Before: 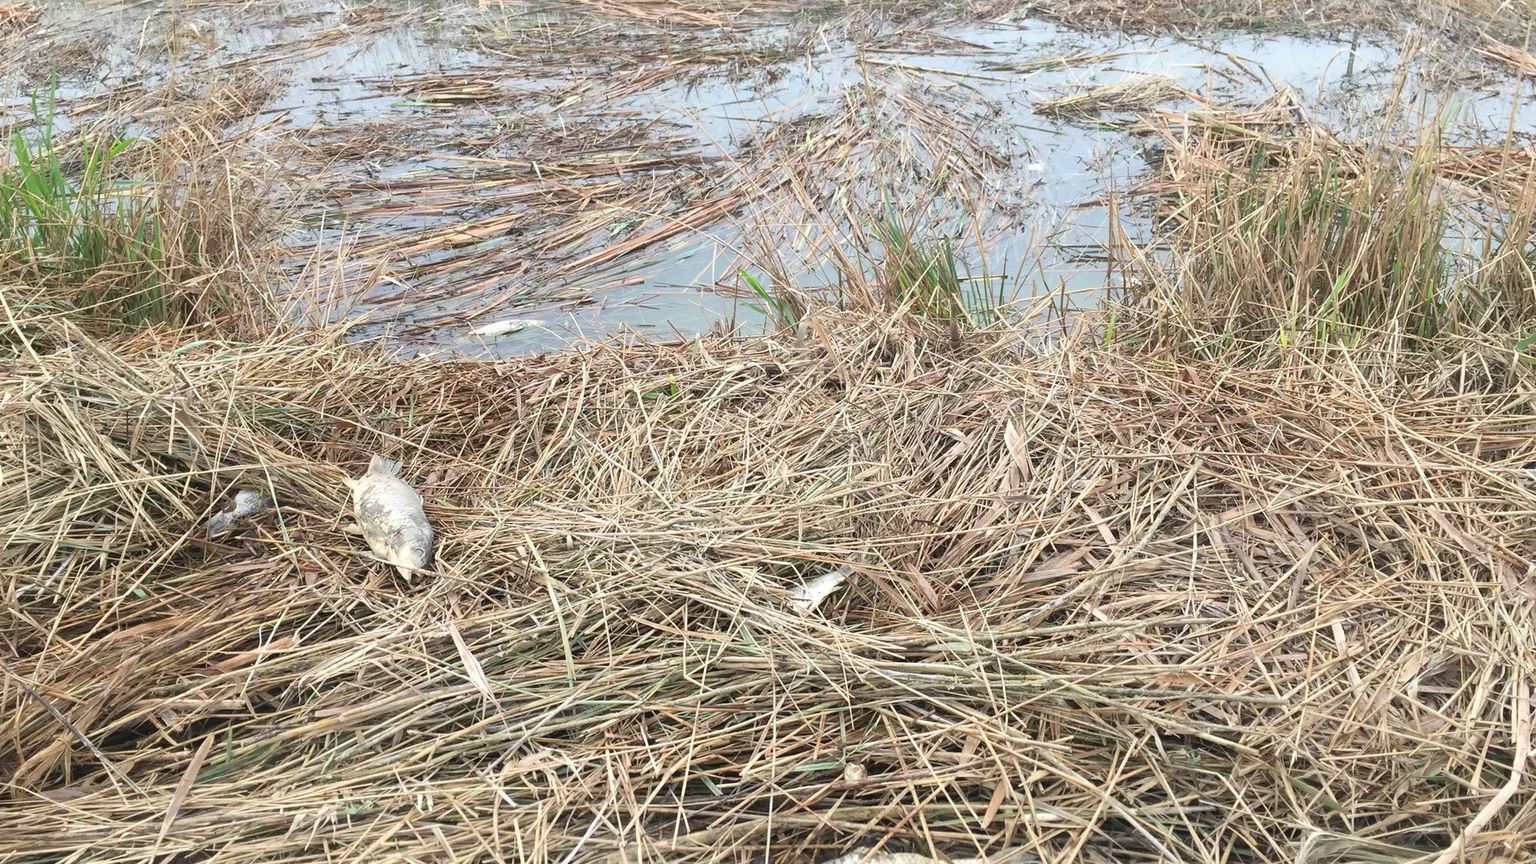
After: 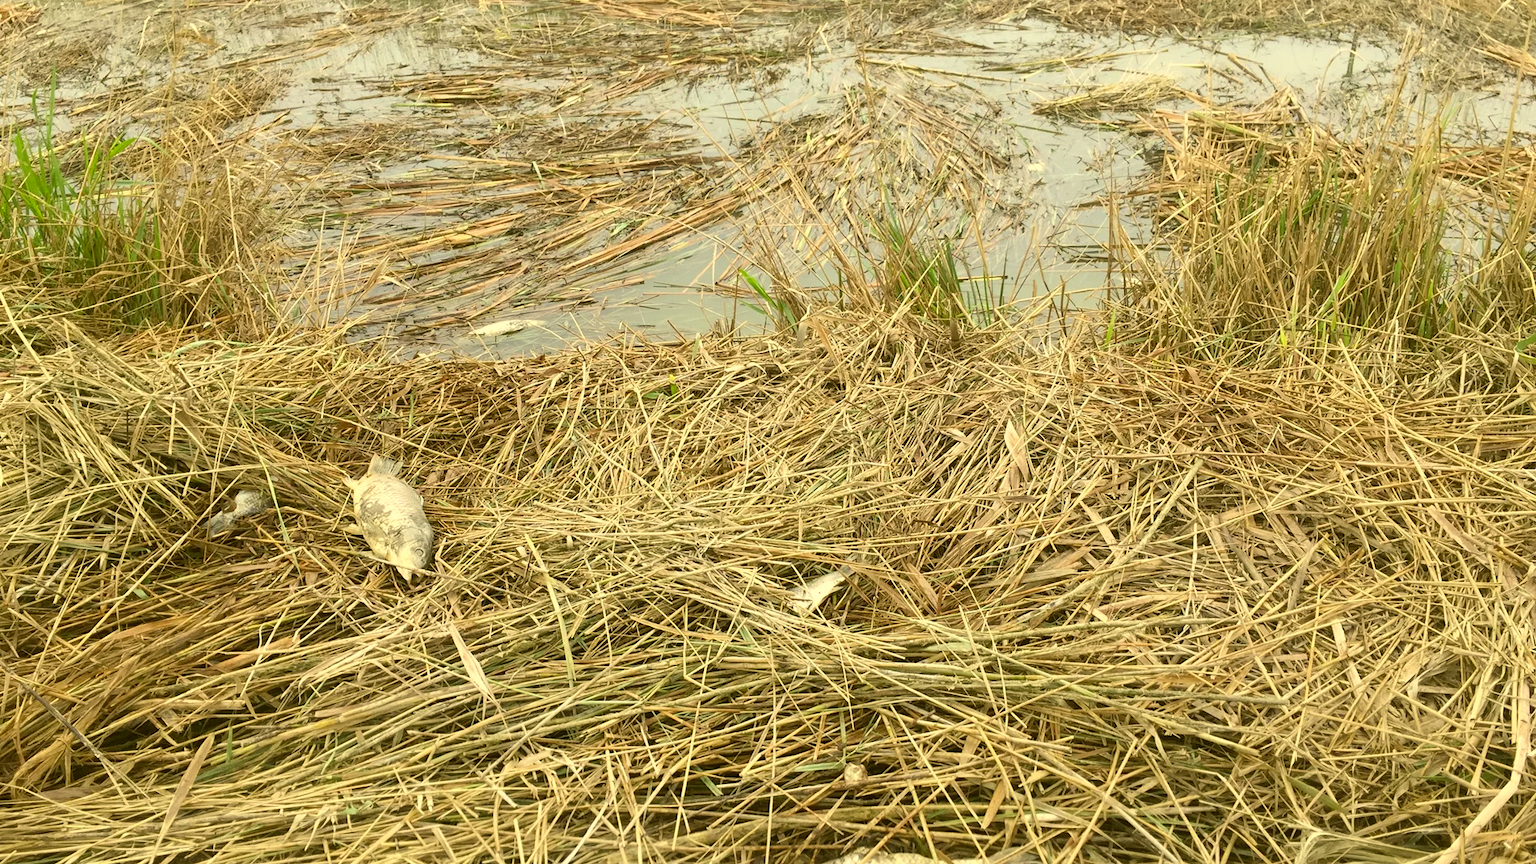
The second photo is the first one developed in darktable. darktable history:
color correction: highlights a* 0.168, highlights b* 29.29, shadows a* -0.239, shadows b* 21.49
